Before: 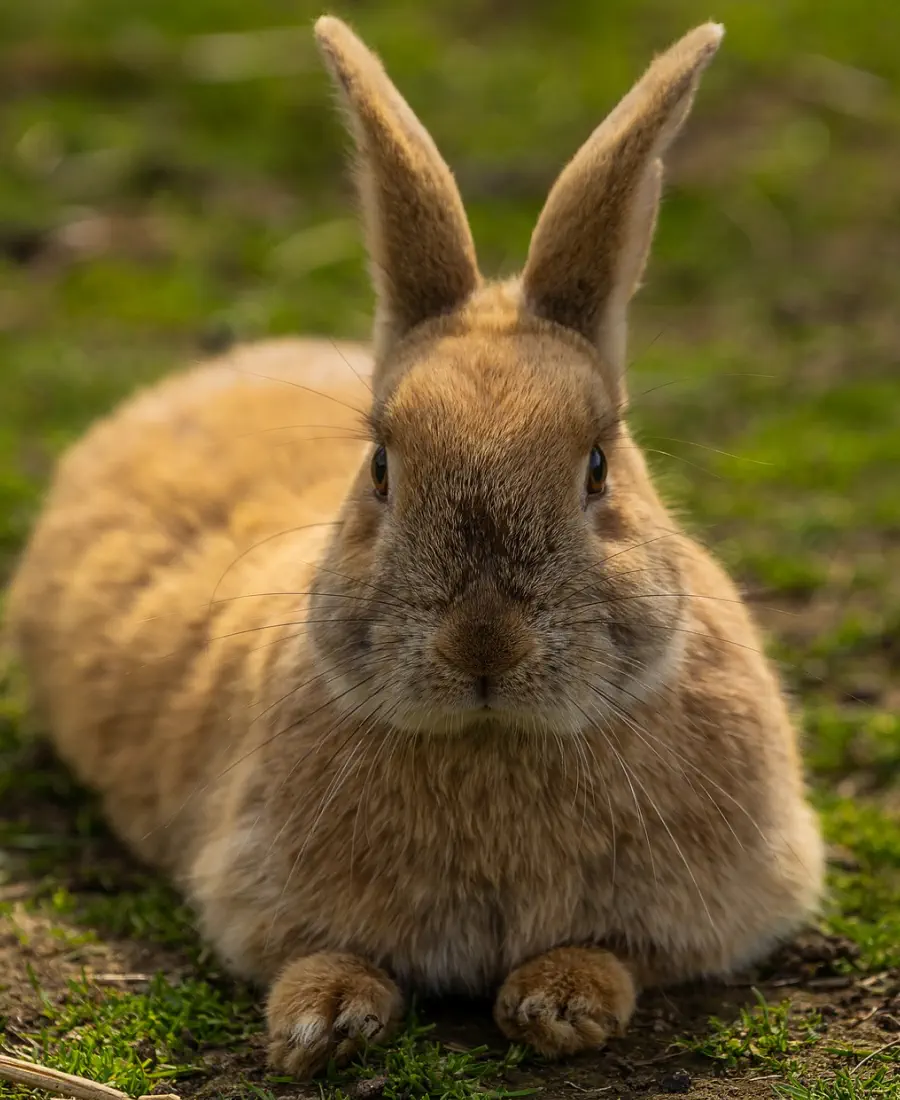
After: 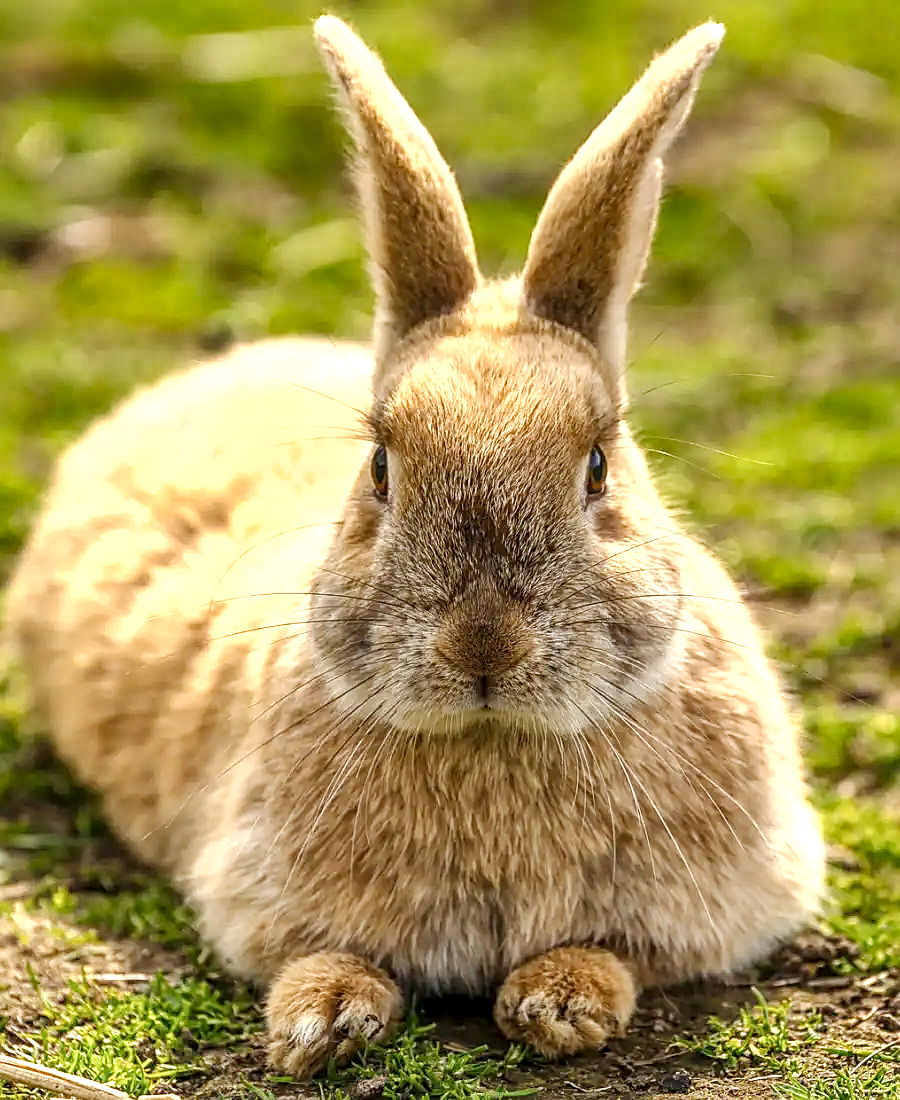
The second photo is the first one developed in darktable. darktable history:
shadows and highlights: radius 170.67, shadows 26.04, white point adjustment 3.08, highlights -68.59, soften with gaussian
tone curve: curves: ch0 [(0, 0) (0.526, 0.642) (1, 1)], preserve colors none
exposure: black level correction 0, exposure 1.2 EV, compensate highlight preservation false
local contrast: on, module defaults
sharpen: on, module defaults
